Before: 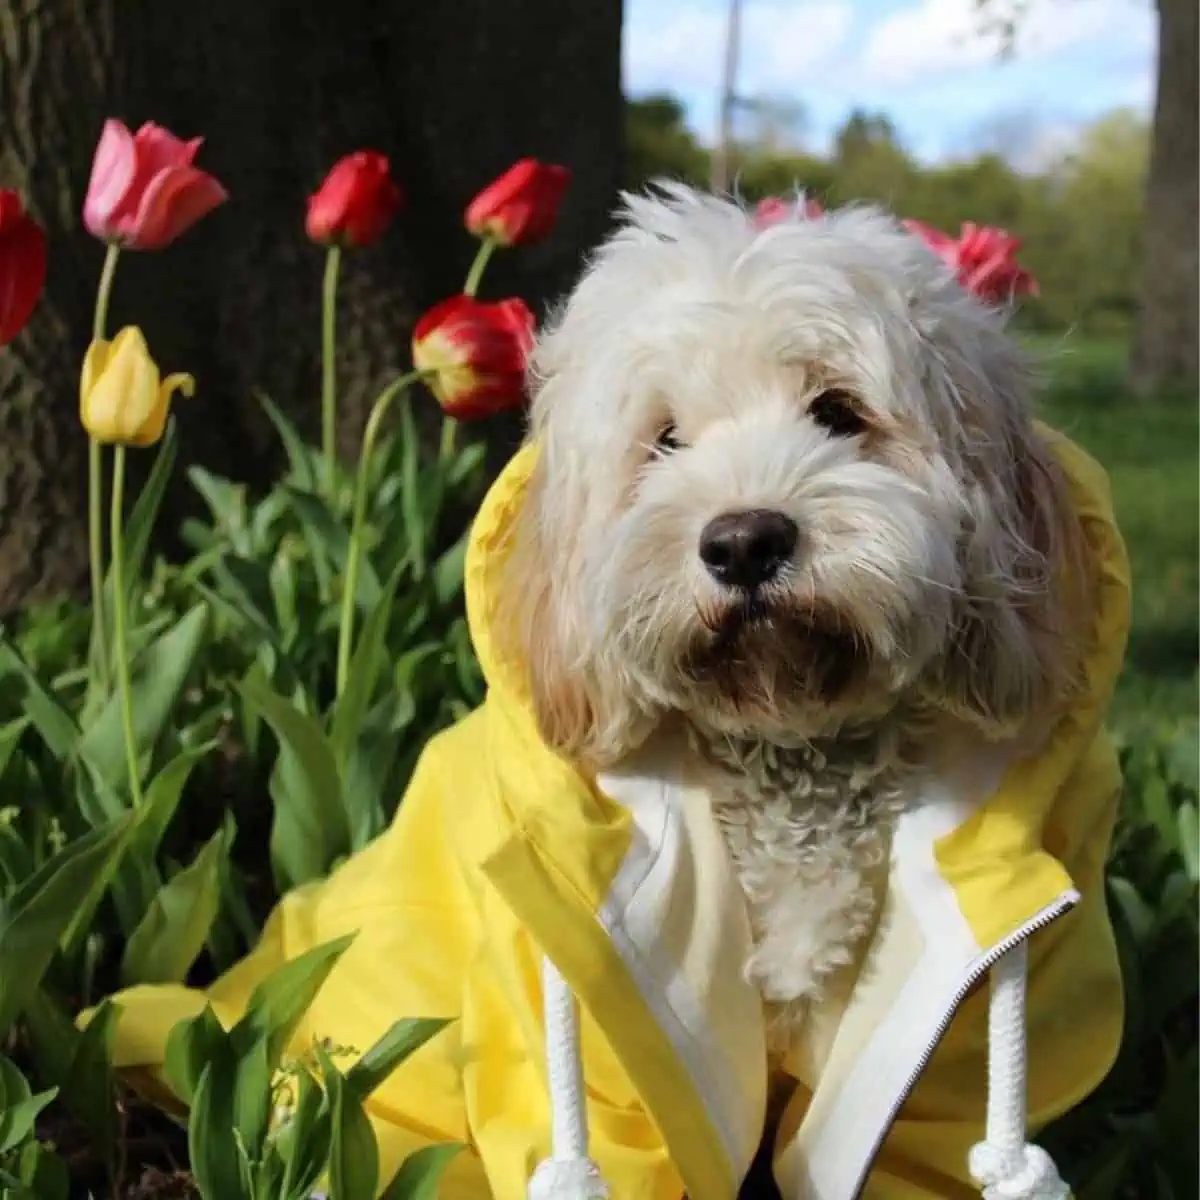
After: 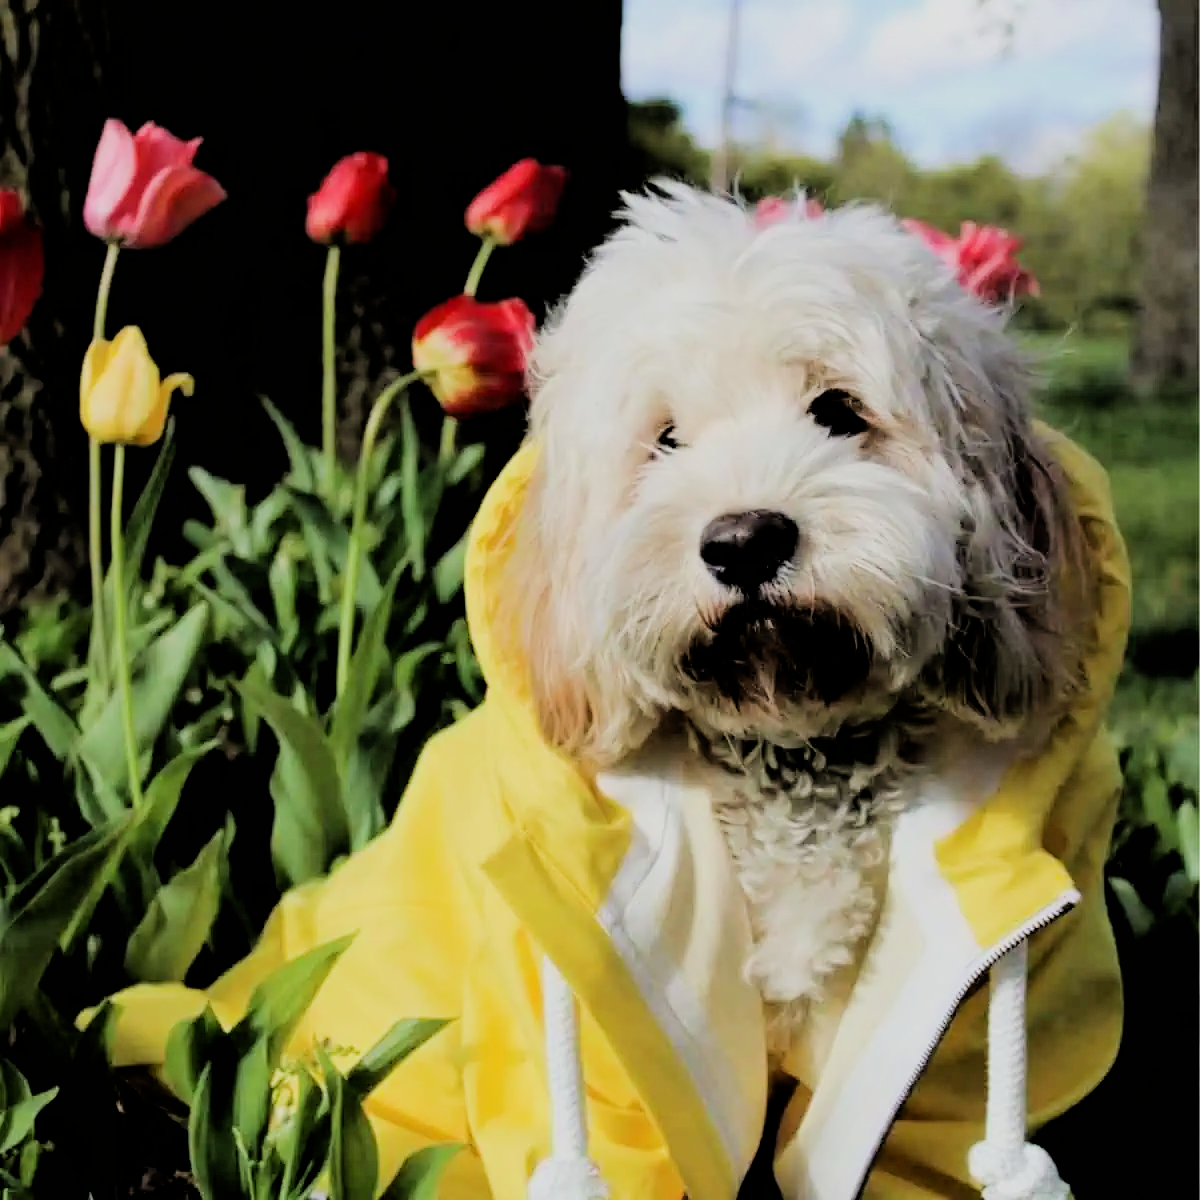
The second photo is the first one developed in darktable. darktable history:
exposure: exposure 0.556 EV, compensate highlight preservation false
filmic rgb: black relative exposure -3.21 EV, white relative exposure 7.02 EV, hardness 1.46, contrast 1.35
